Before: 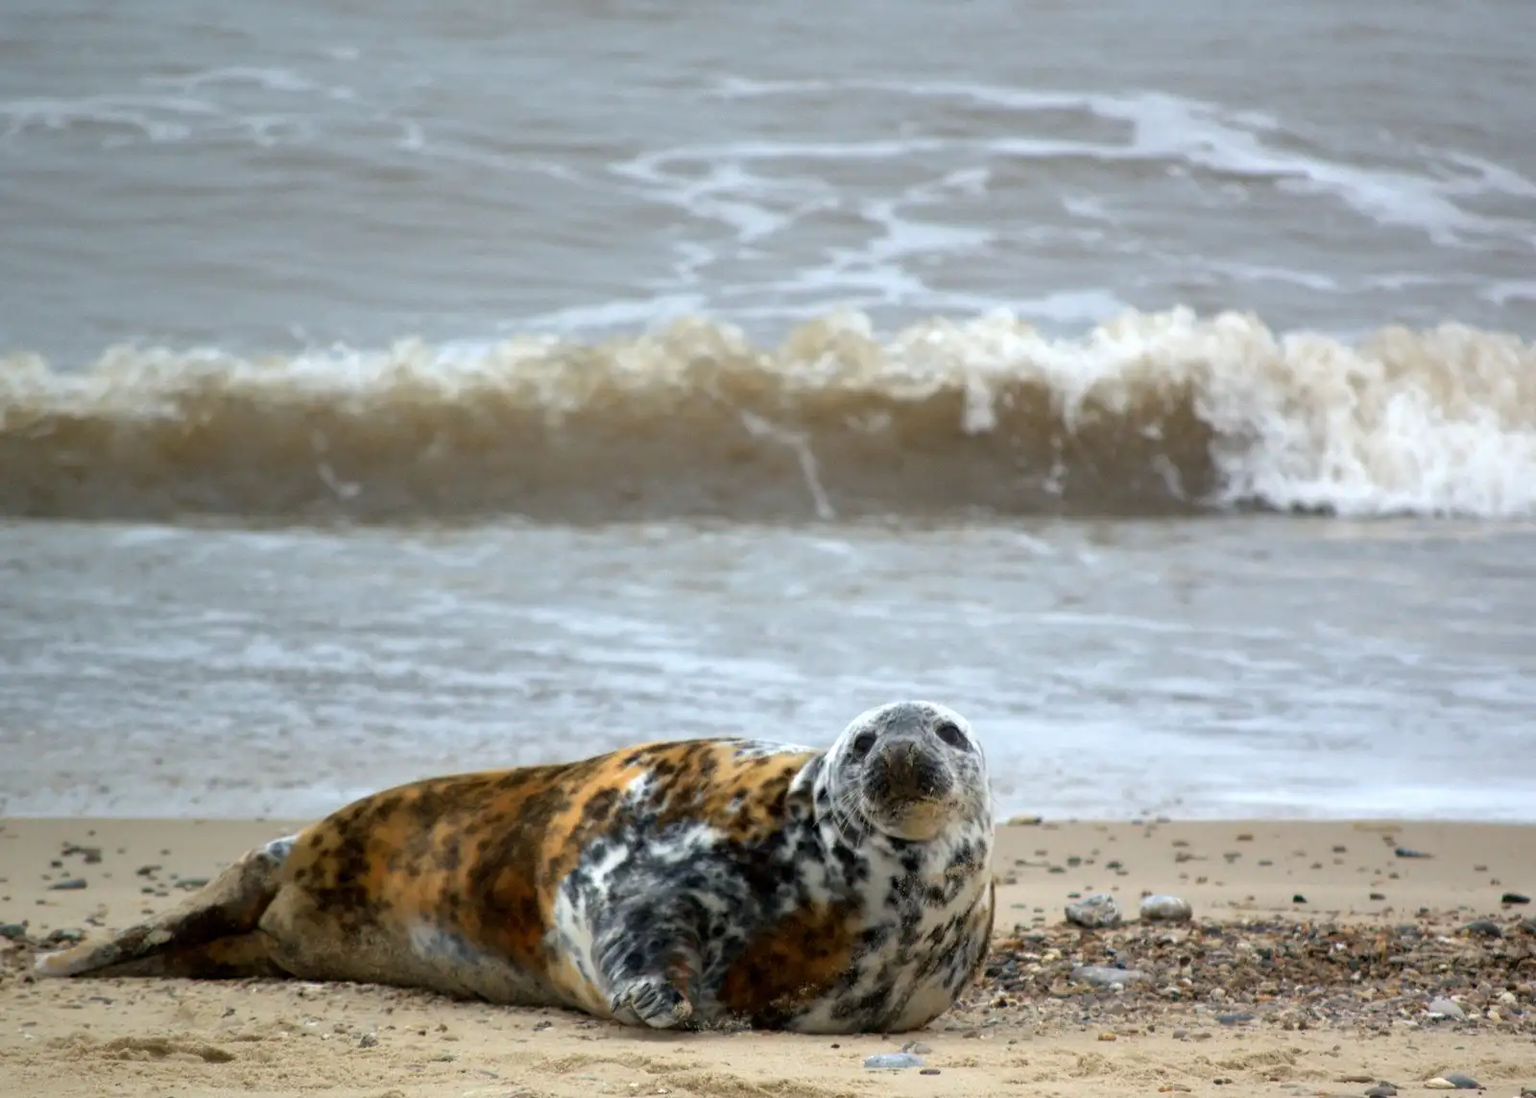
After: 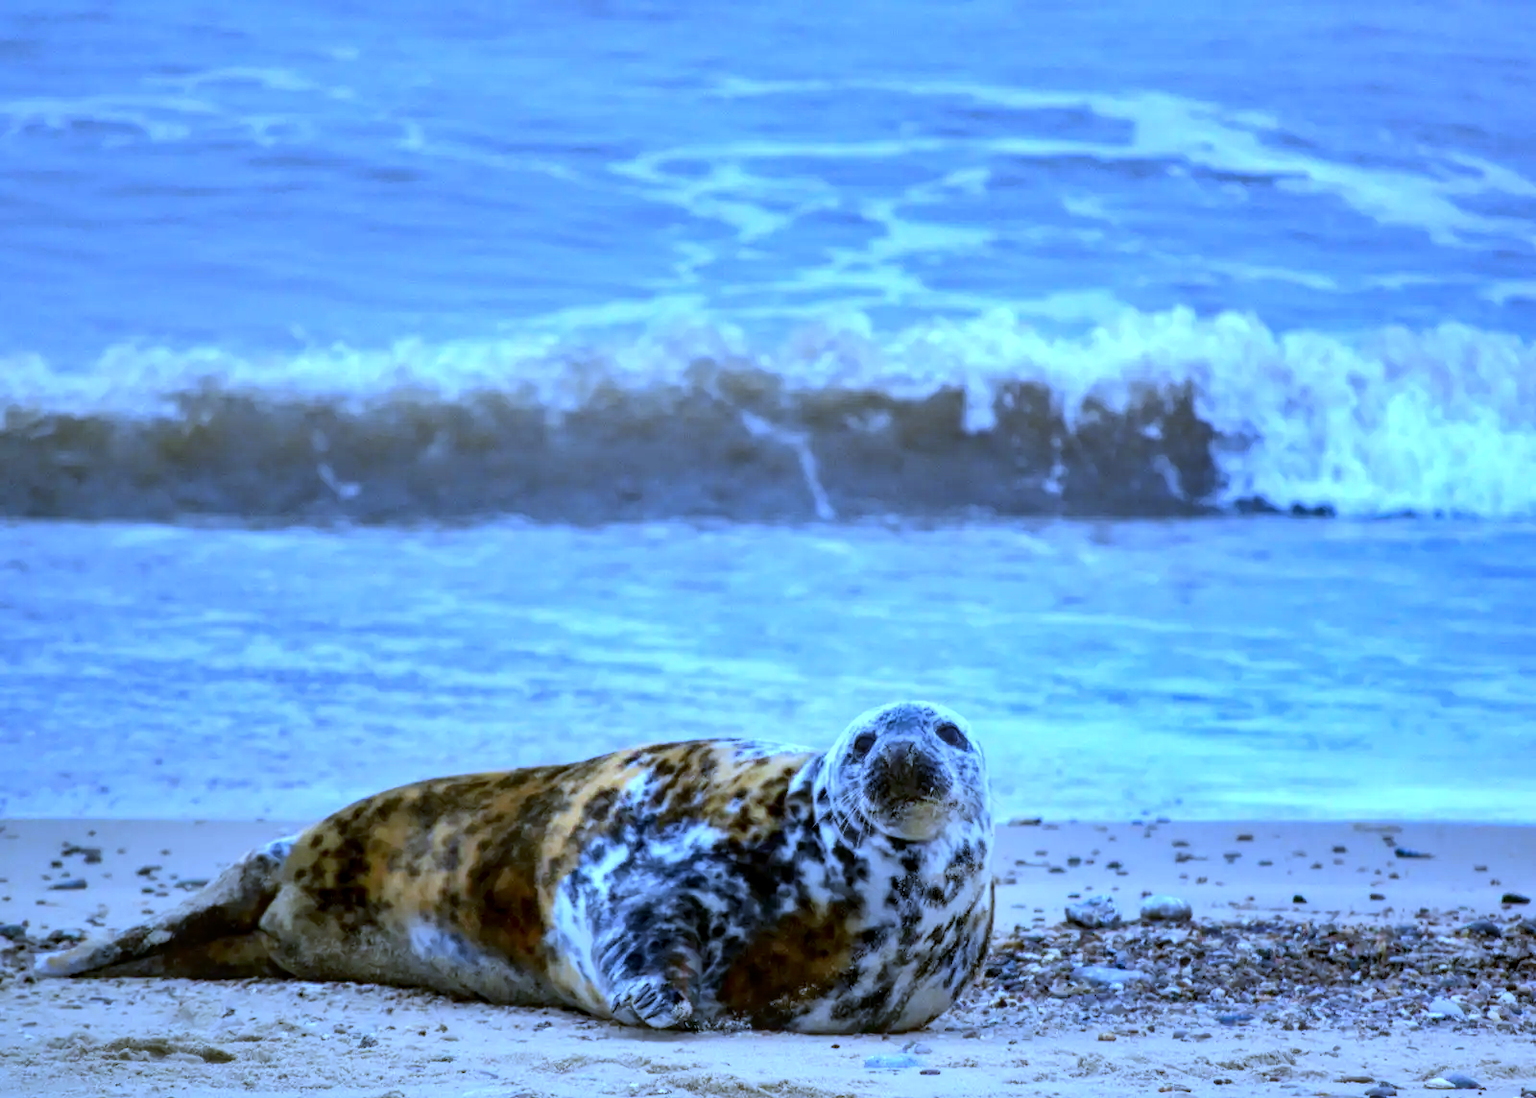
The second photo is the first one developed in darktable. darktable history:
local contrast: on, module defaults
tone curve: curves: ch0 [(0, 0.01) (0.052, 0.045) (0.136, 0.133) (0.29, 0.332) (0.453, 0.531) (0.676, 0.751) (0.89, 0.919) (1, 1)]; ch1 [(0, 0) (0.094, 0.081) (0.285, 0.299) (0.385, 0.403) (0.446, 0.443) (0.502, 0.5) (0.544, 0.552) (0.589, 0.612) (0.722, 0.728) (1, 1)]; ch2 [(0, 0) (0.257, 0.217) (0.43, 0.421) (0.498, 0.507) (0.531, 0.544) (0.56, 0.579) (0.625, 0.642) (1, 1)], color space Lab, independent channels, preserve colors none
tone equalizer: -8 EV -0.55 EV
white balance: red 0.766, blue 1.537
shadows and highlights: shadows 60, soften with gaussian
